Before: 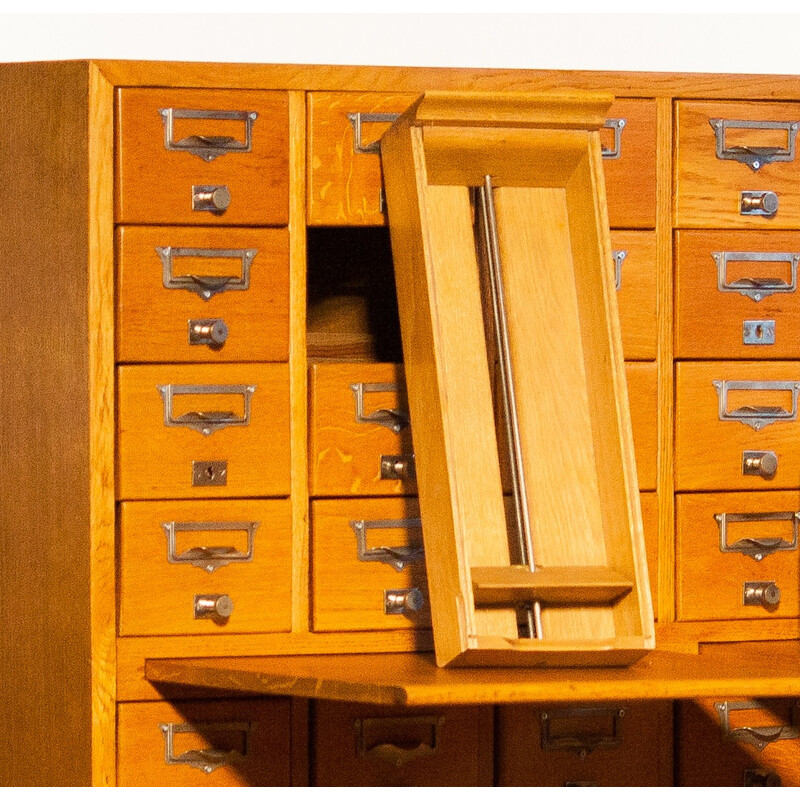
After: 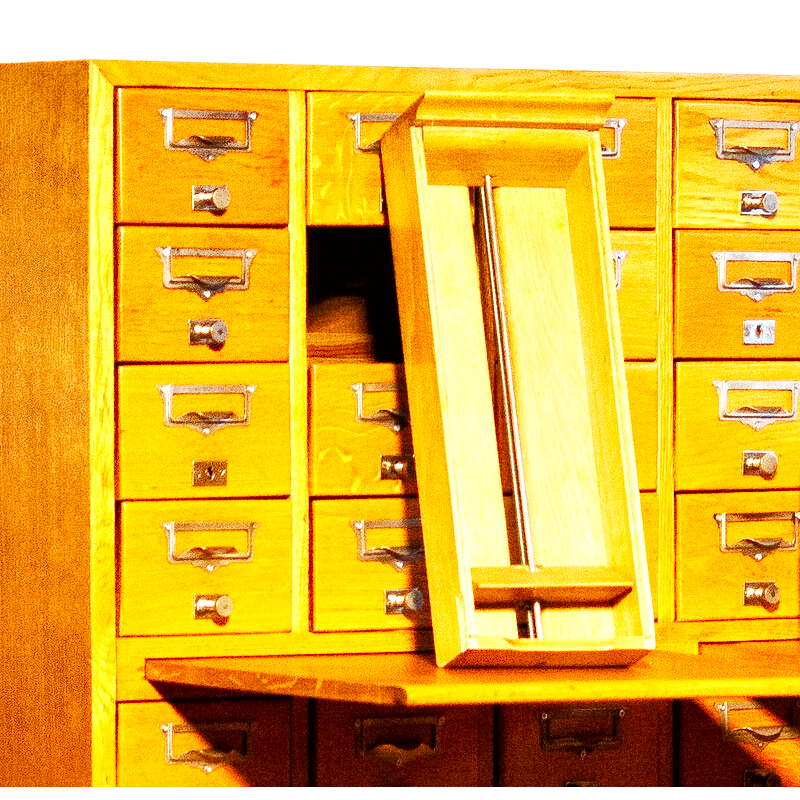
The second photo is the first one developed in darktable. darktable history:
levels: levels [0, 0.499, 1]
base curve: curves: ch0 [(0, 0) (0.007, 0.004) (0.027, 0.03) (0.046, 0.07) (0.207, 0.54) (0.442, 0.872) (0.673, 0.972) (1, 1)], preserve colors none
local contrast: mode bilateral grid, contrast 25, coarseness 47, detail 152%, midtone range 0.2
